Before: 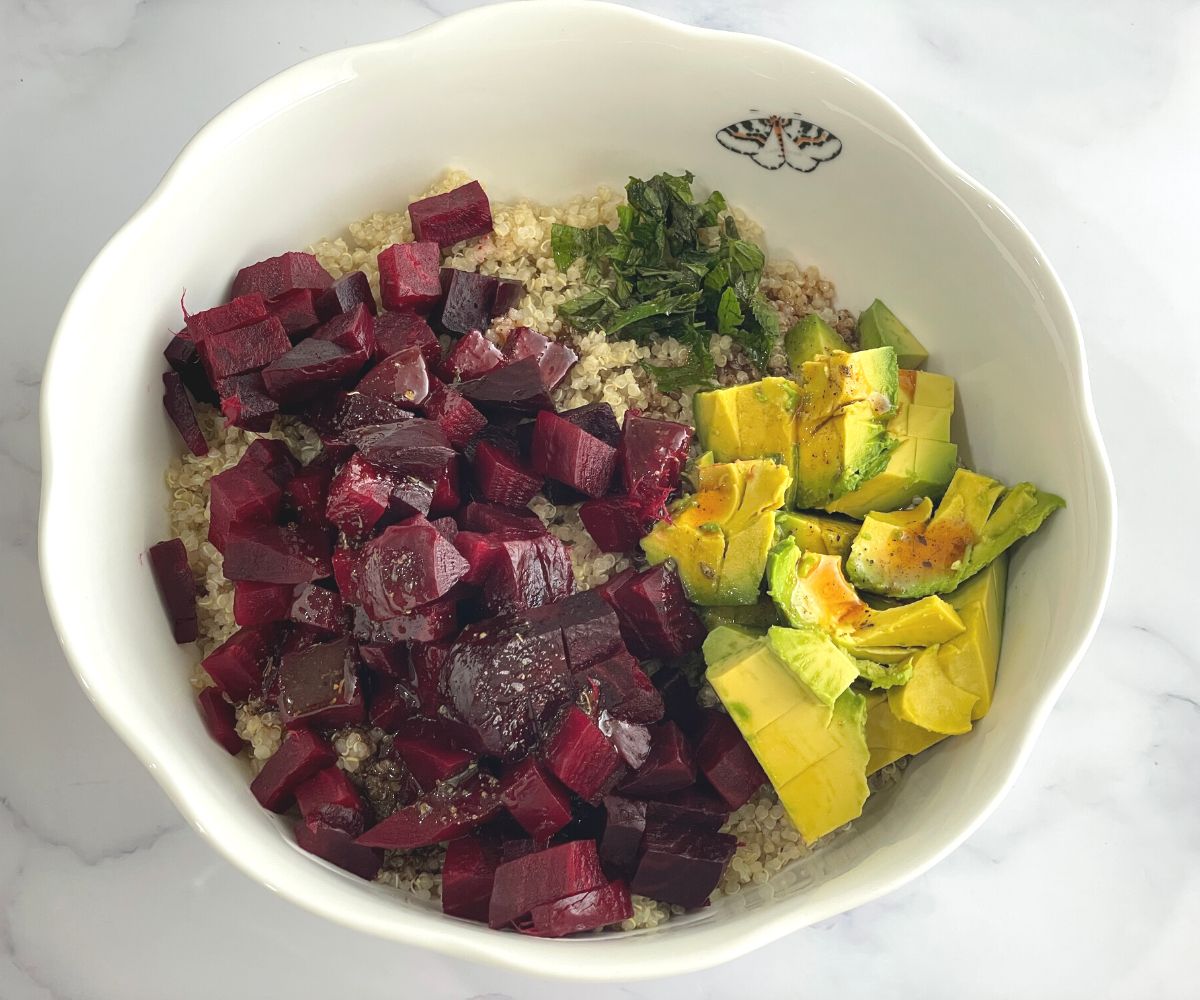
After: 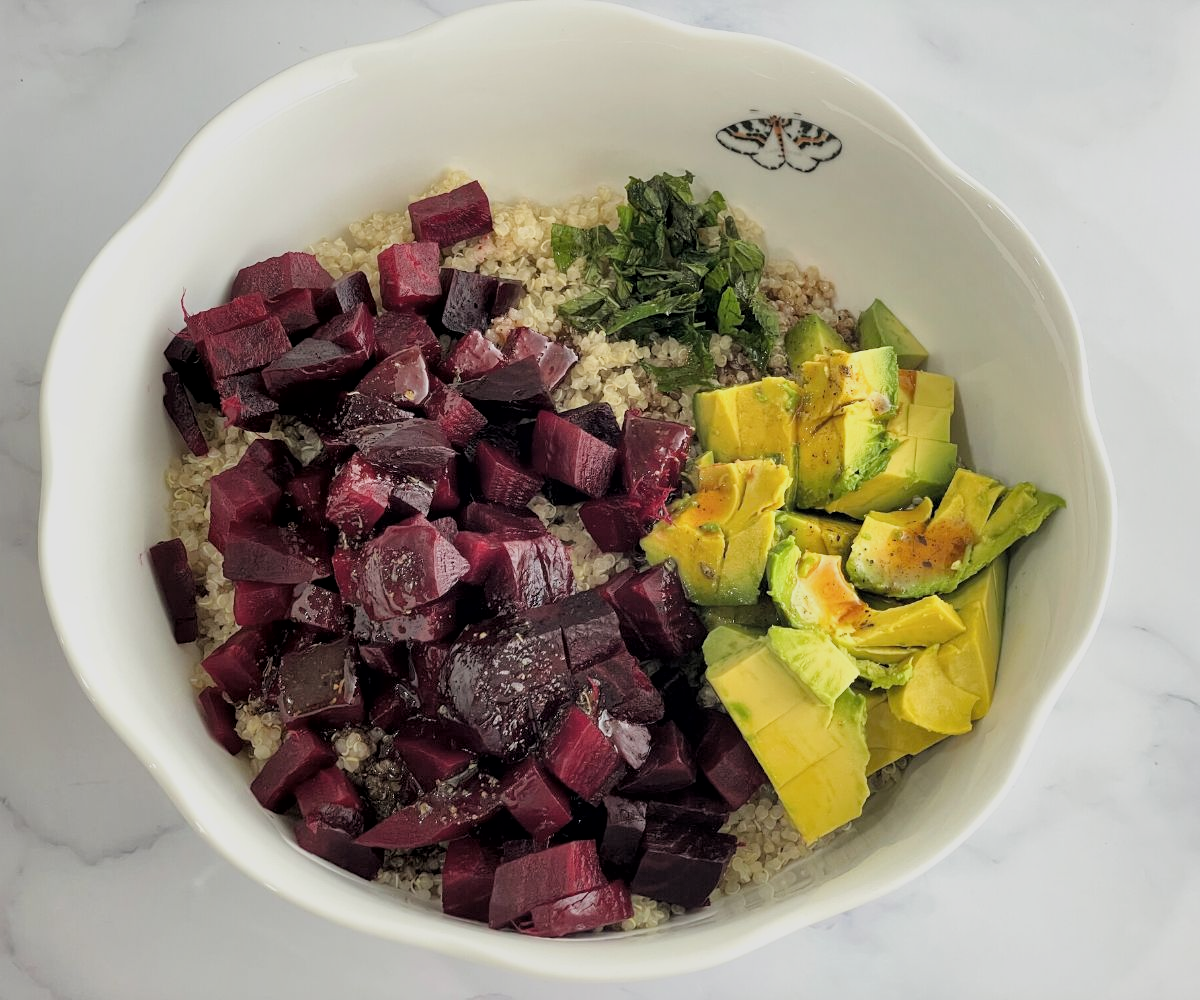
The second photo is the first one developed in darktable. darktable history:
filmic rgb: black relative exposure -7.6 EV, white relative exposure 4.64 EV, target black luminance 0%, hardness 3.51, latitude 50.44%, contrast 1.025, highlights saturation mix 8.71%, shadows ↔ highlights balance -0.197%, iterations of high-quality reconstruction 0
local contrast: mode bilateral grid, contrast 20, coarseness 51, detail 132%, midtone range 0.2
